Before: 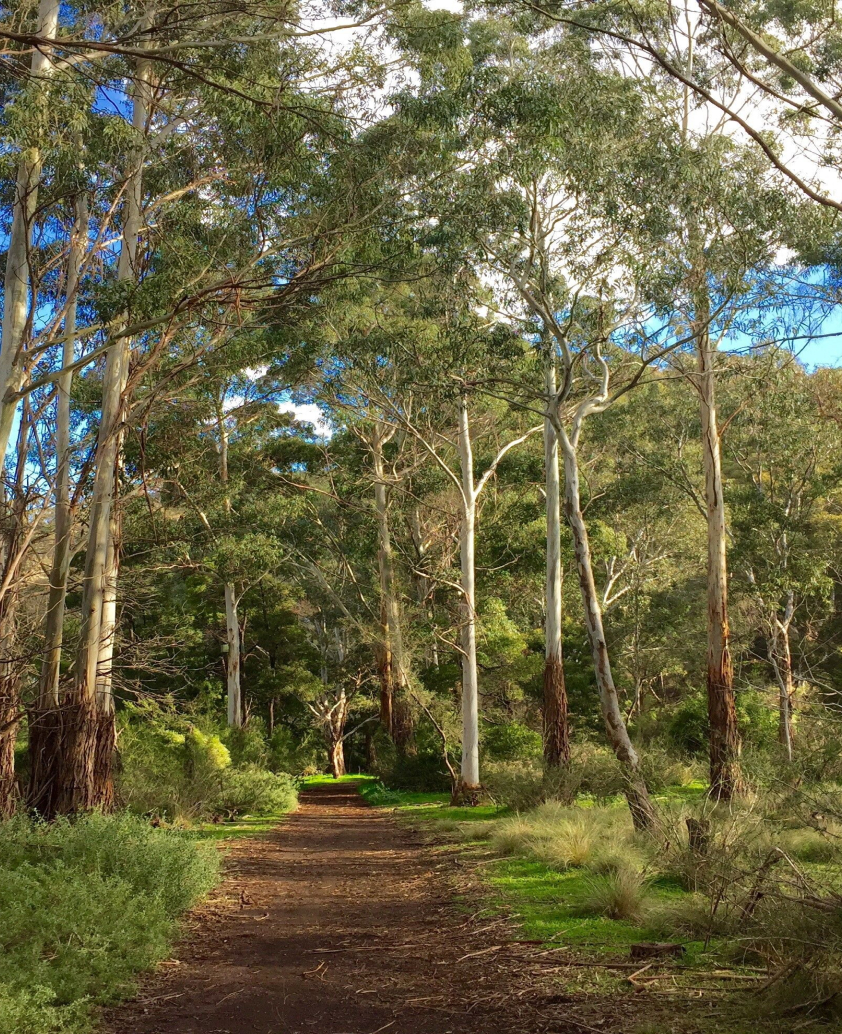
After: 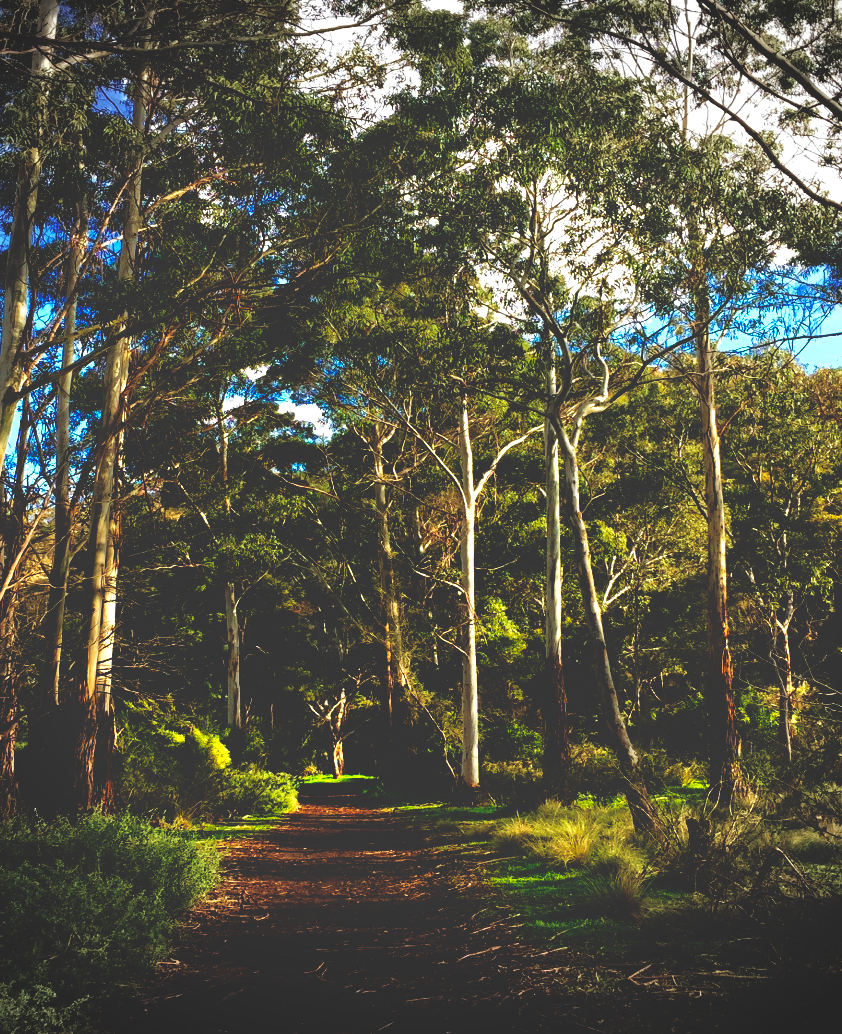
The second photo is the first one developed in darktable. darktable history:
base curve: curves: ch0 [(0, 0.036) (0.083, 0.04) (0.804, 1)], preserve colors none
tone equalizer: -8 EV -0.417 EV, -7 EV -0.389 EV, -6 EV -0.333 EV, -5 EV -0.222 EV, -3 EV 0.222 EV, -2 EV 0.333 EV, -1 EV 0.389 EV, +0 EV 0.417 EV, edges refinement/feathering 500, mask exposure compensation -1.57 EV, preserve details no
vignetting: width/height ratio 1.094
